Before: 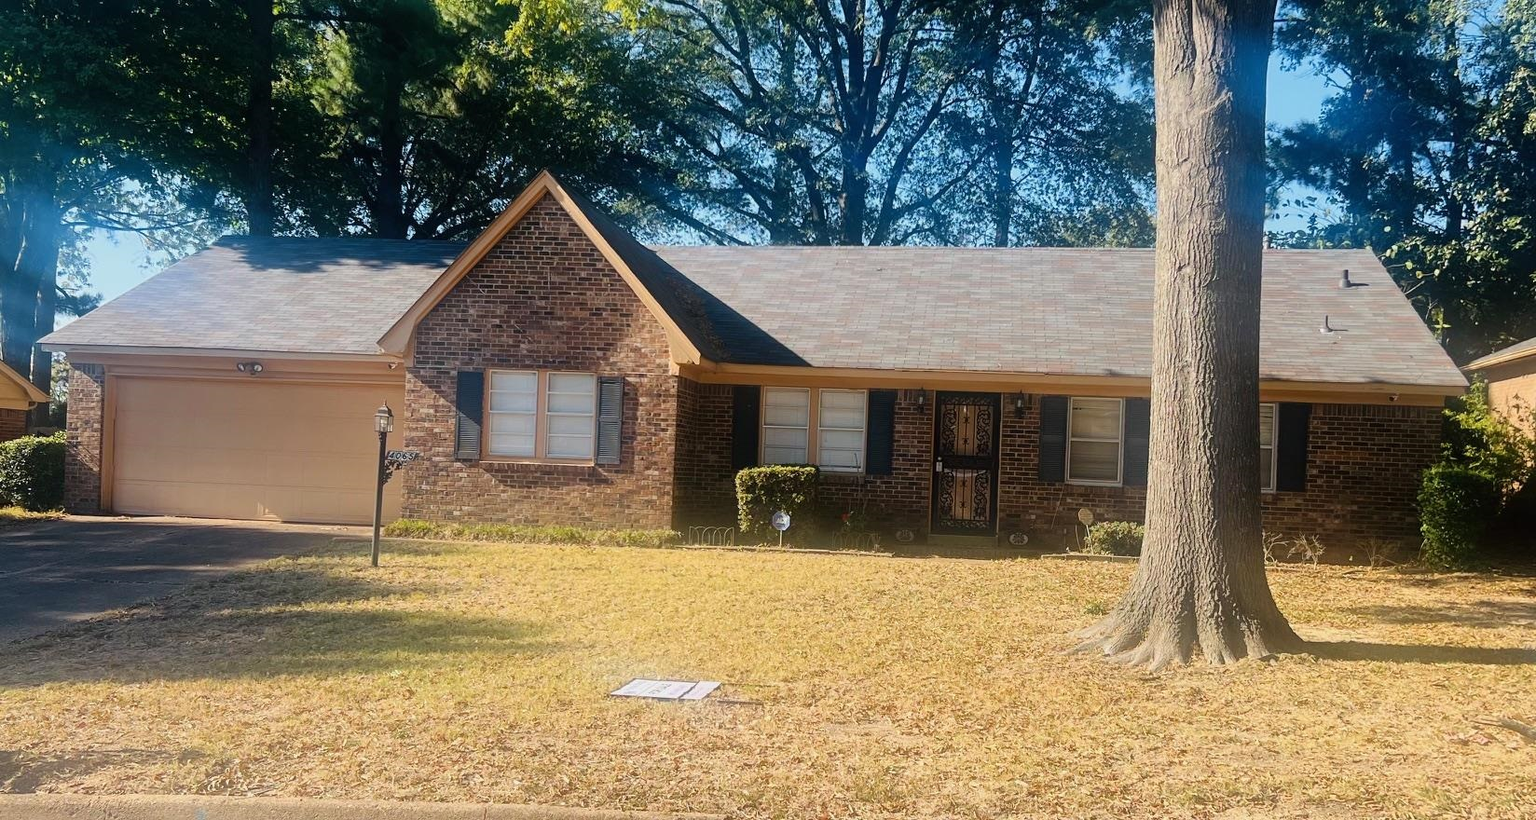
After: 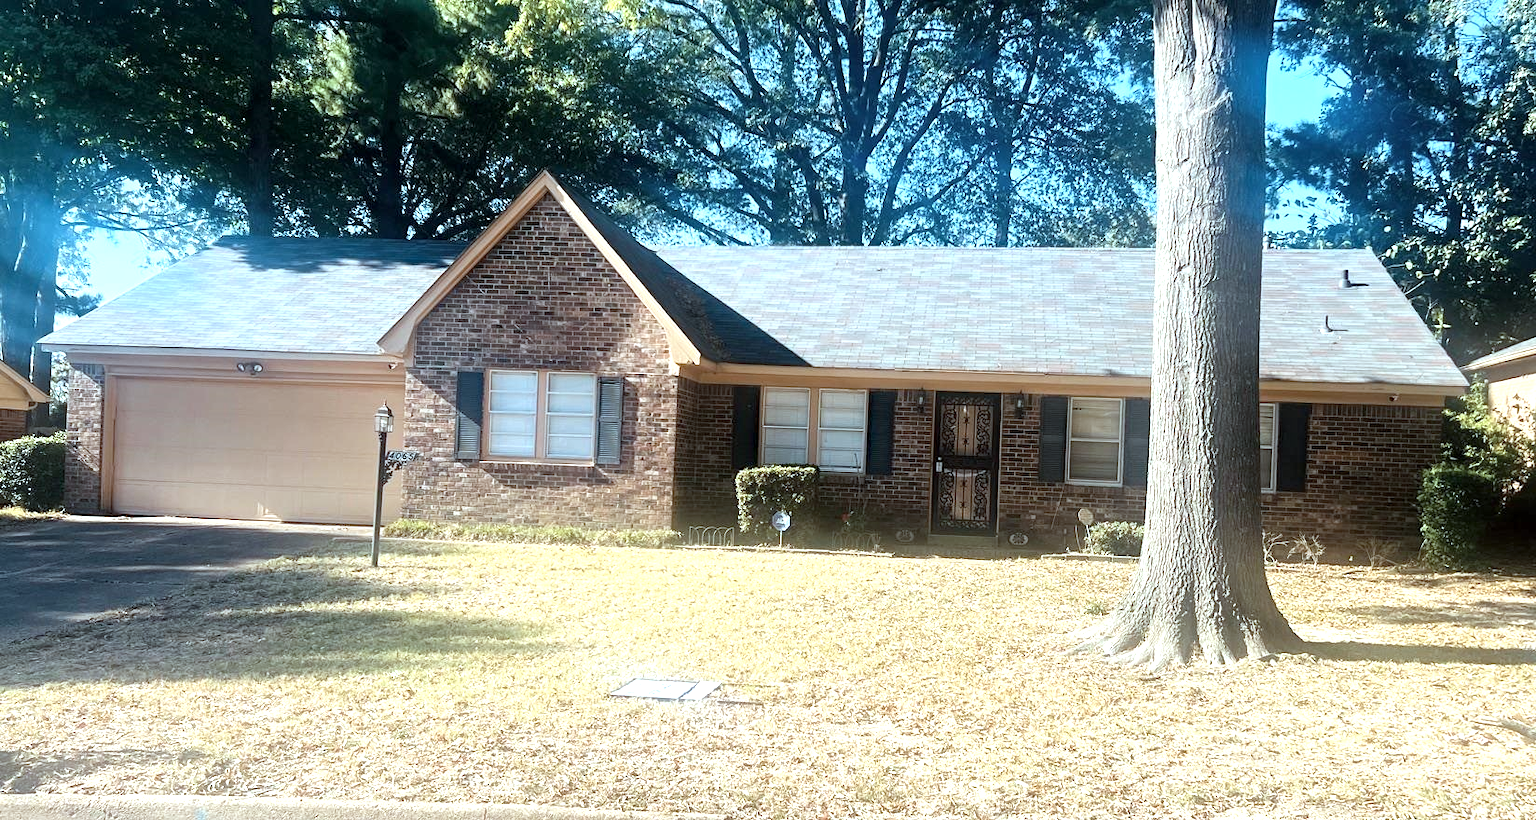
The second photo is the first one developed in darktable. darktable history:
color correction: highlights a* -12.64, highlights b* -18.1, saturation 0.7
haze removal: compatibility mode true, adaptive false
exposure: black level correction 0.001, exposure 1 EV, compensate highlight preservation false
